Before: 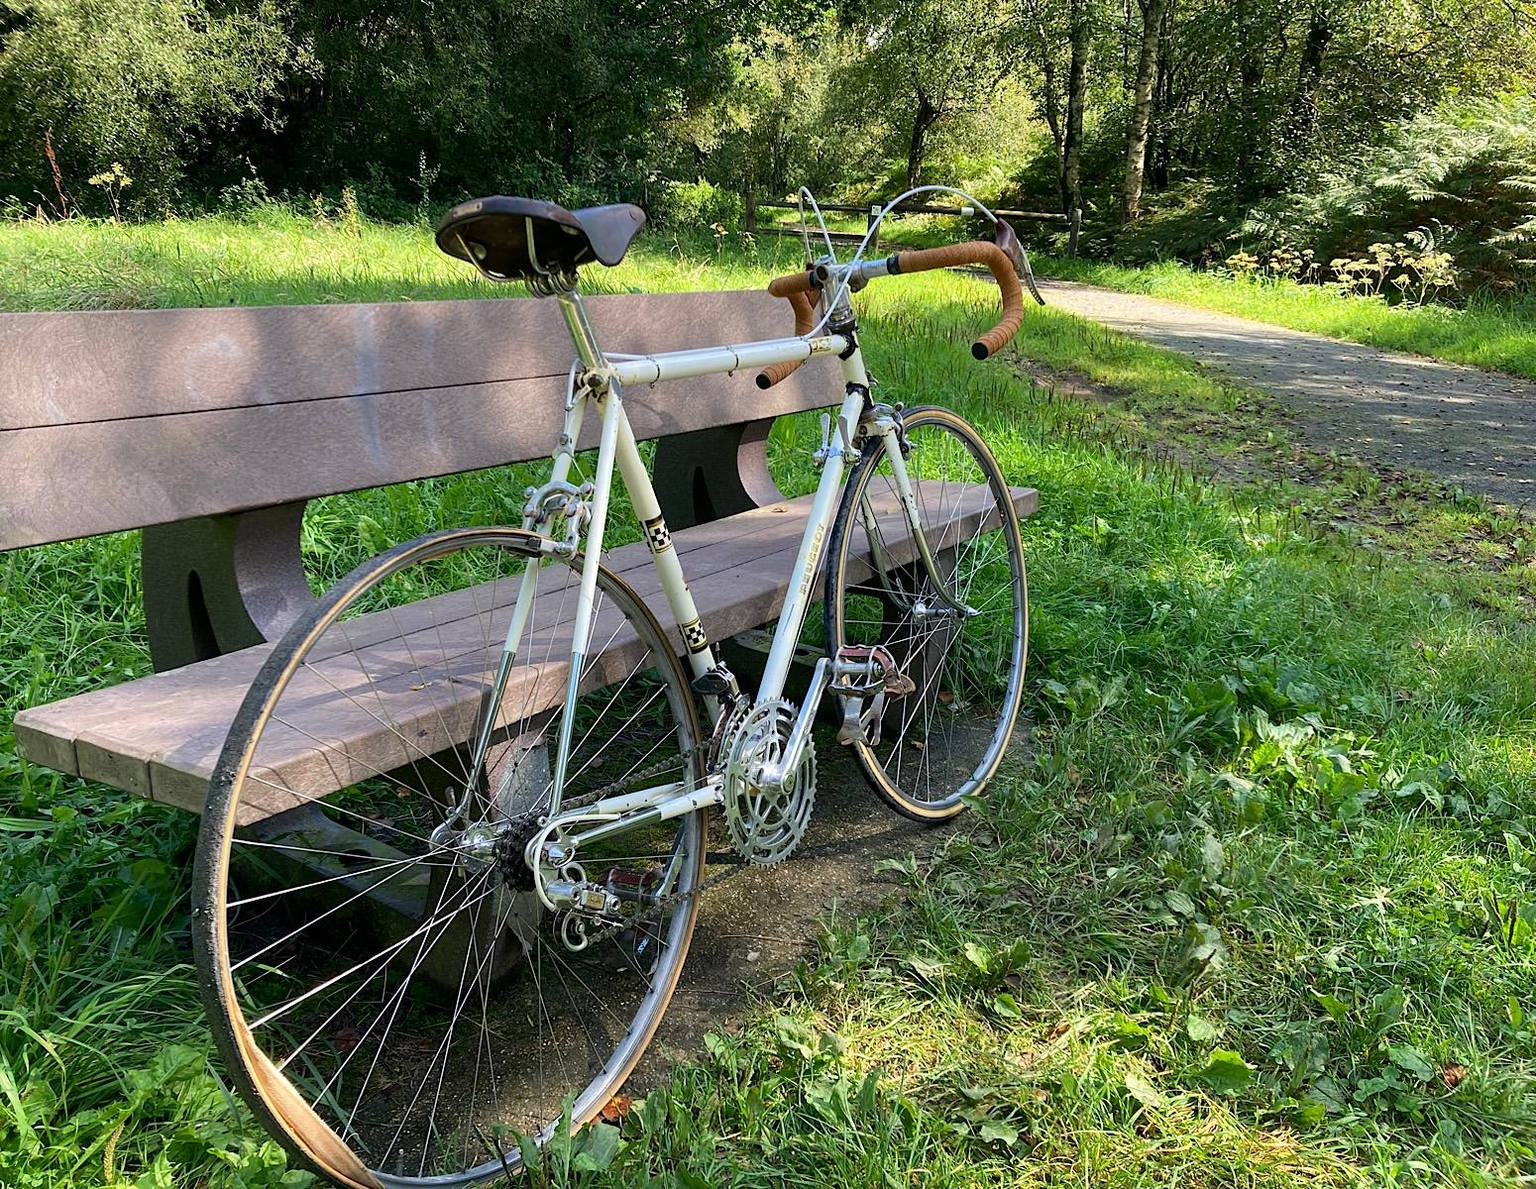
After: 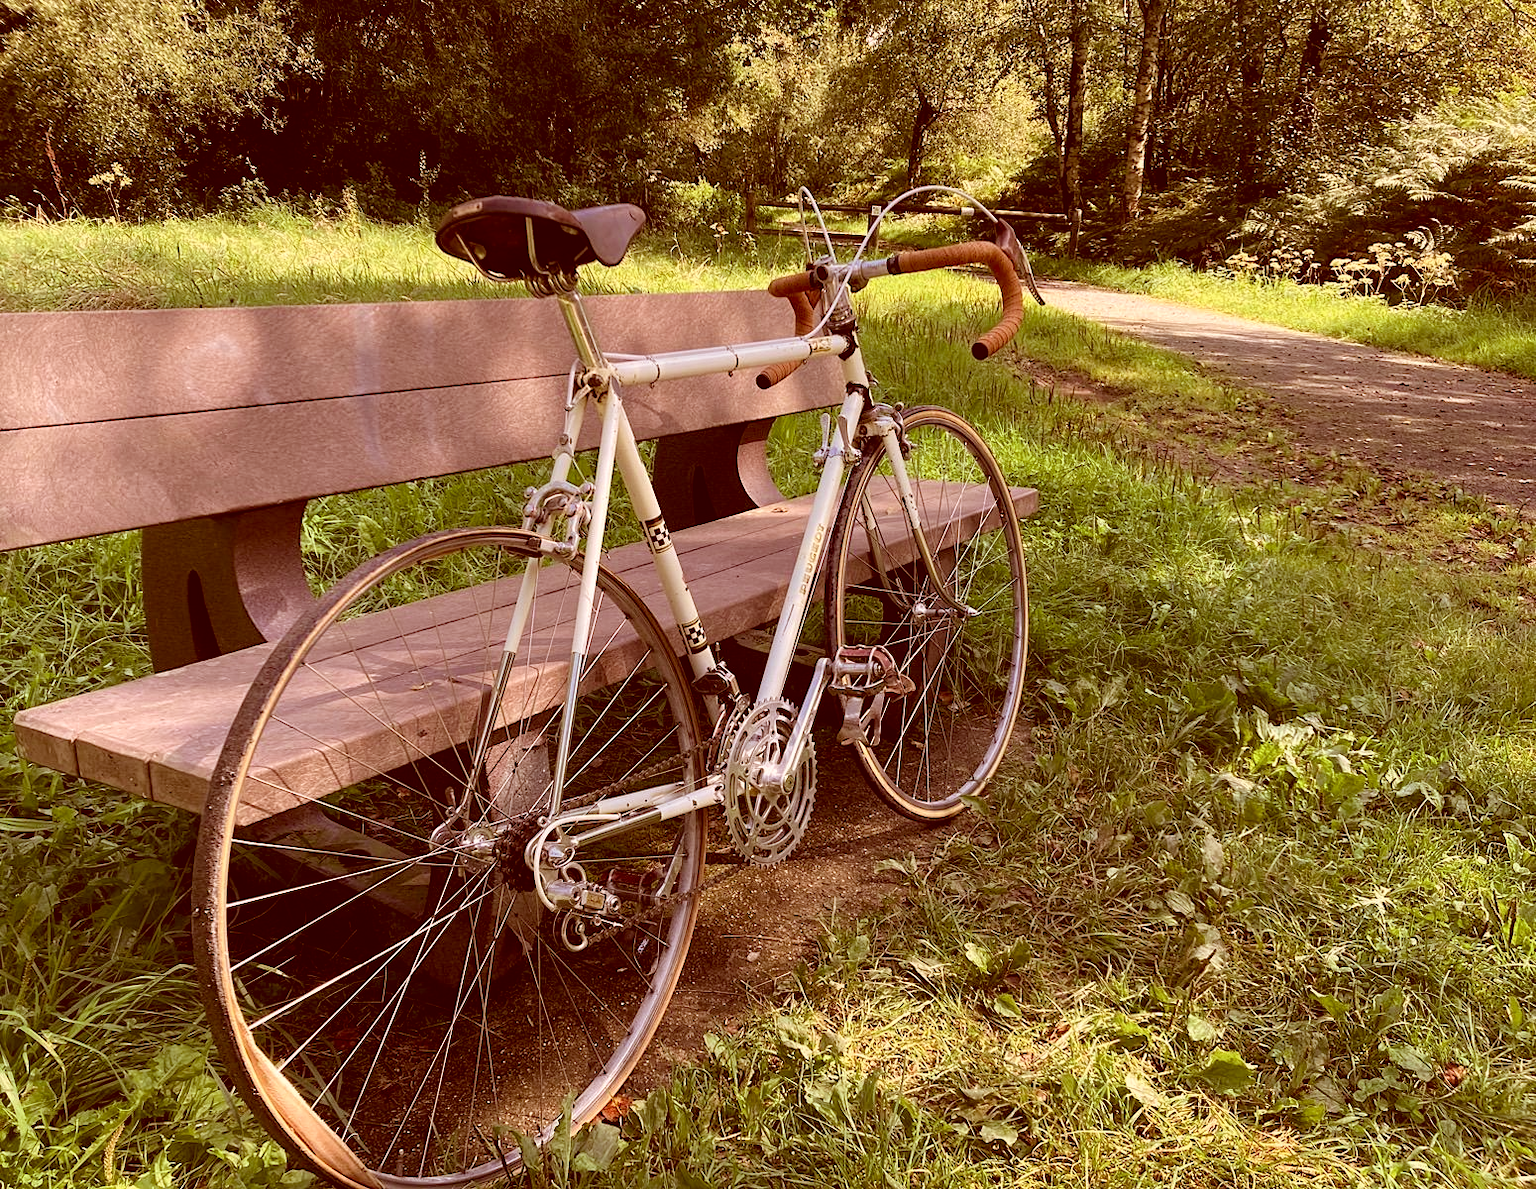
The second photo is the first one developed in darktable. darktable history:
color correction: highlights a* 9.23, highlights b* 9.01, shadows a* 39.21, shadows b* 39.68, saturation 0.801
